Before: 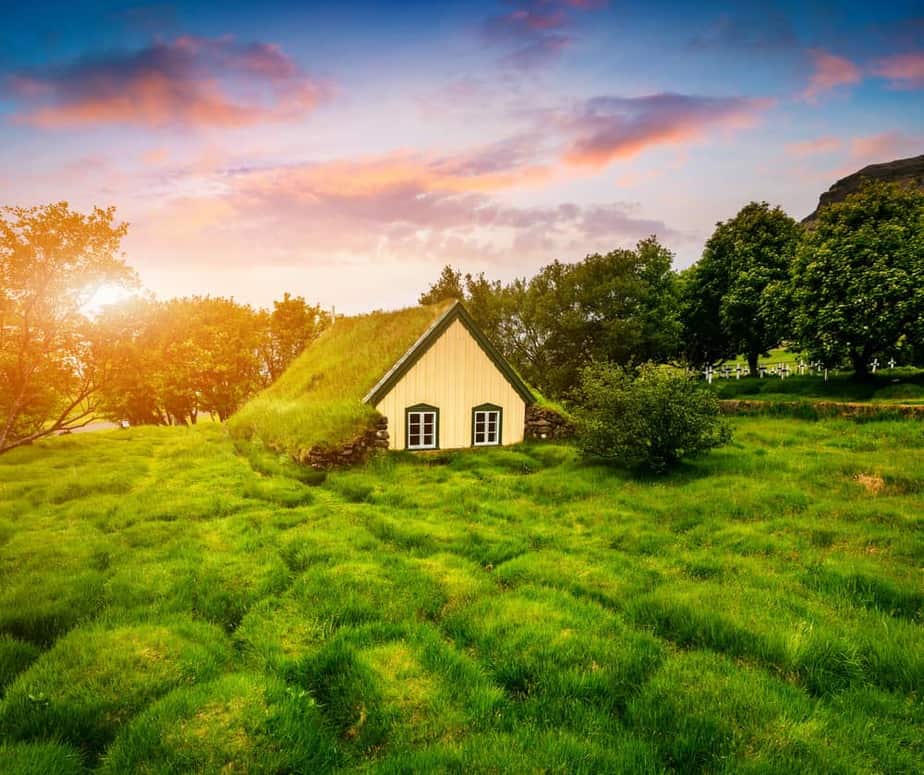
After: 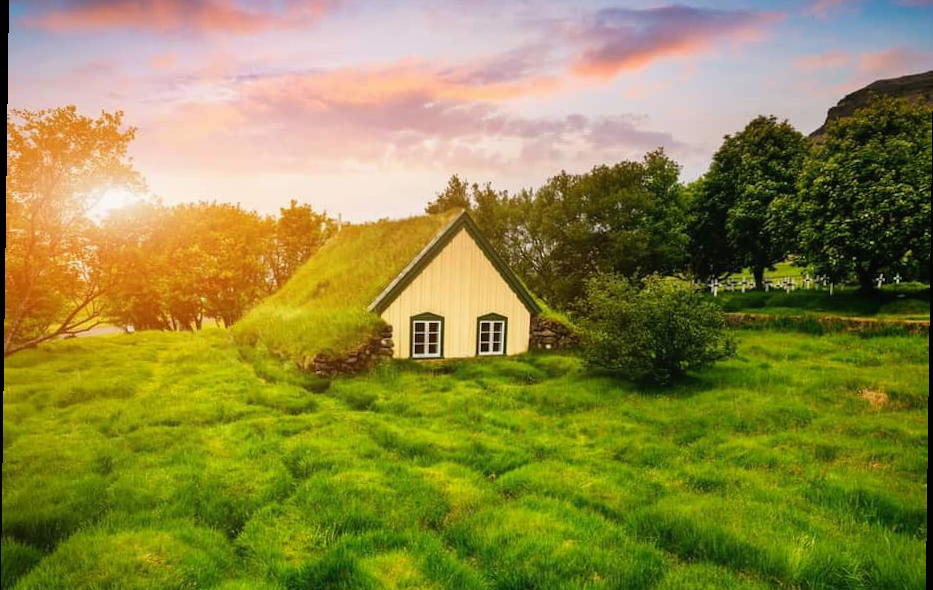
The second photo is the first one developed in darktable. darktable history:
rotate and perspective: rotation 0.8°, automatic cropping off
crop and rotate: top 12.5%, bottom 12.5%
contrast equalizer: octaves 7, y [[0.6 ×6], [0.55 ×6], [0 ×6], [0 ×6], [0 ×6]], mix -0.2
